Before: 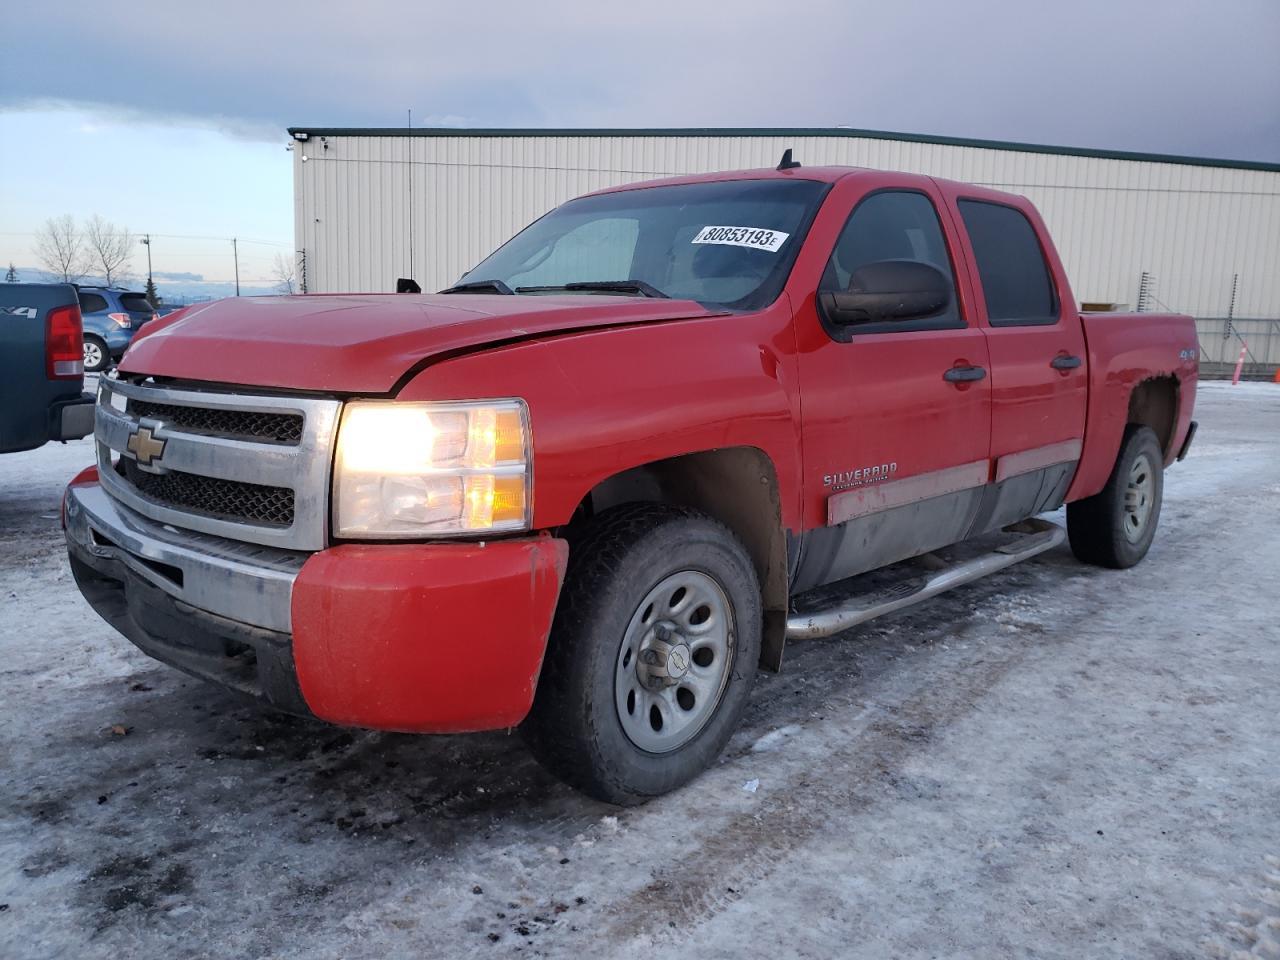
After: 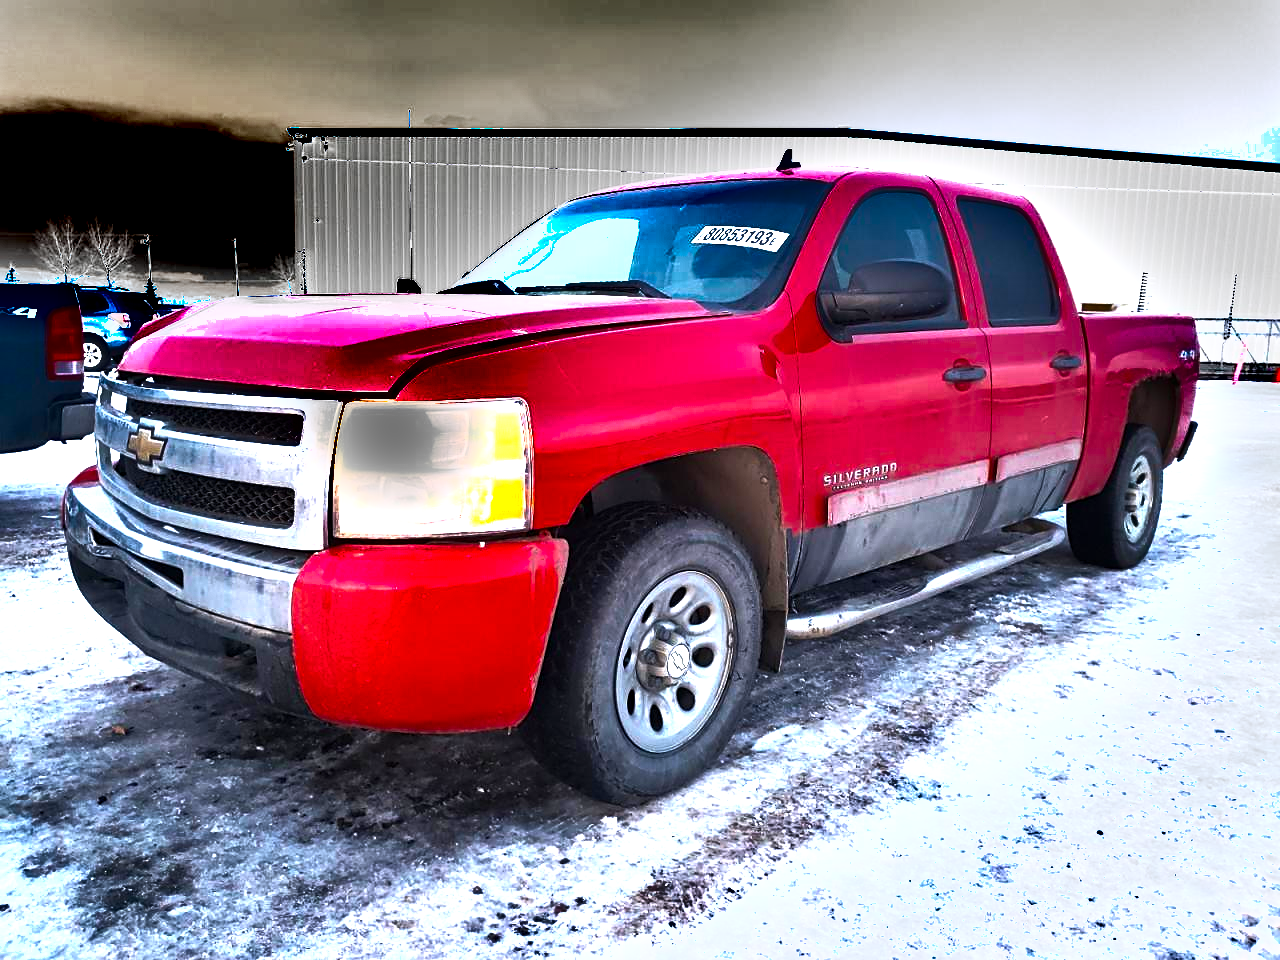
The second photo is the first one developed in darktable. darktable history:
sharpen: amount 0.218
shadows and highlights: low approximation 0.01, soften with gaussian
color balance rgb: linear chroma grading › global chroma 14.627%, perceptual saturation grading › global saturation 24.881%, perceptual brilliance grading › global brilliance 29.615%, perceptual brilliance grading › highlights 50.197%, perceptual brilliance grading › mid-tones 49.815%, perceptual brilliance grading › shadows -22.214%, global vibrance 20%
